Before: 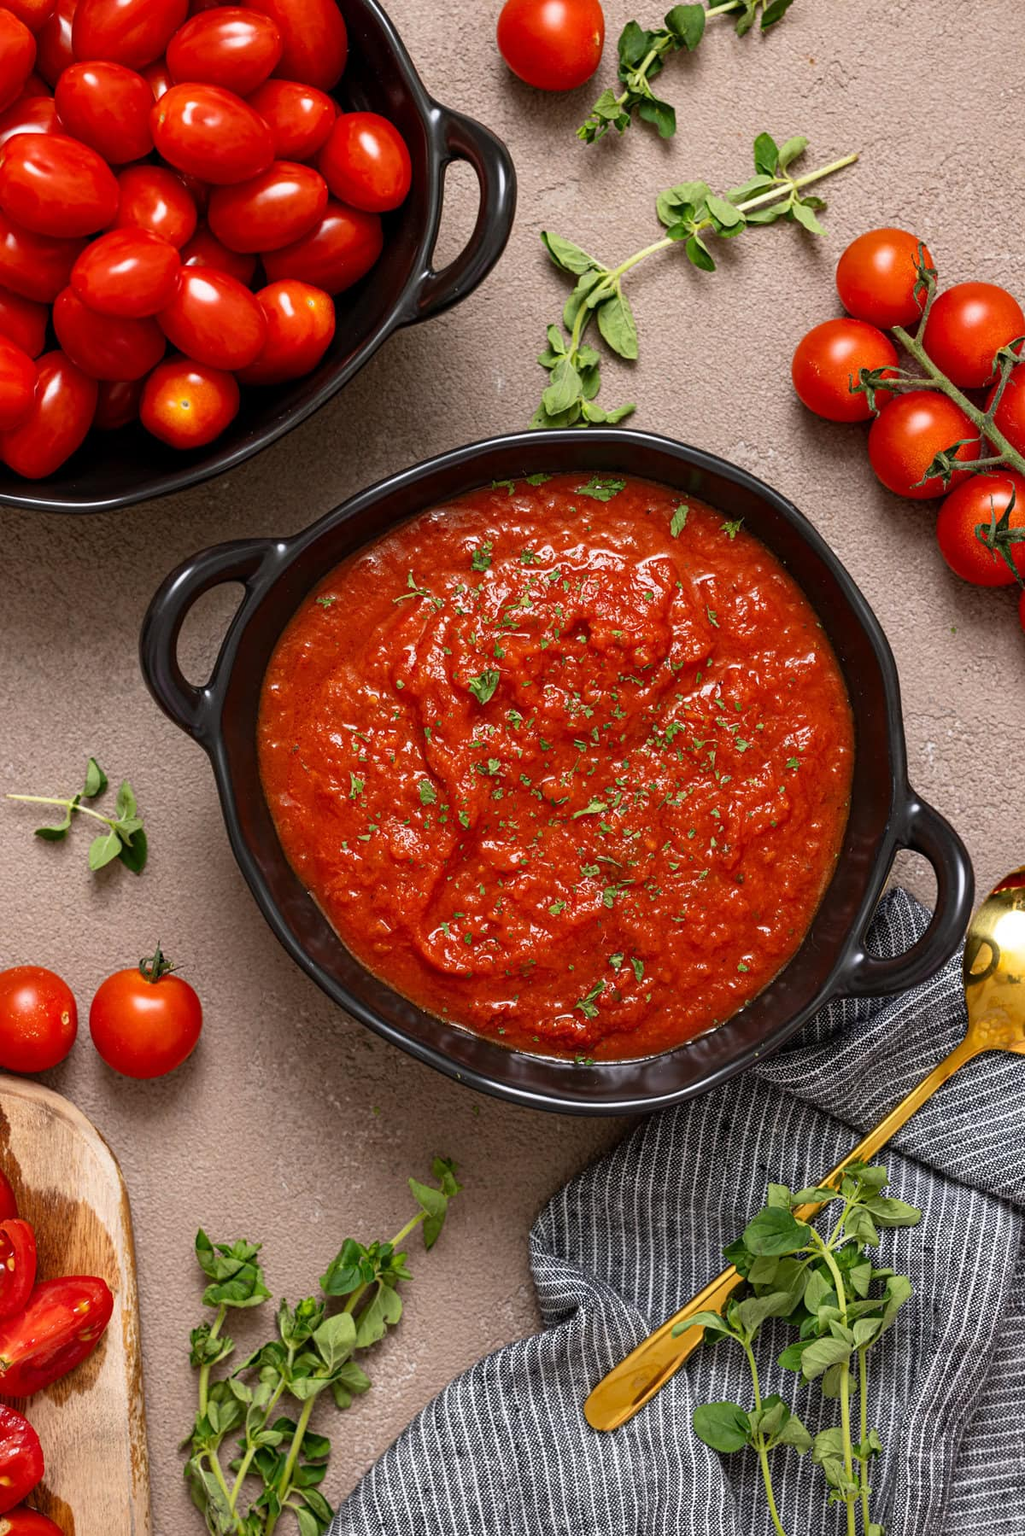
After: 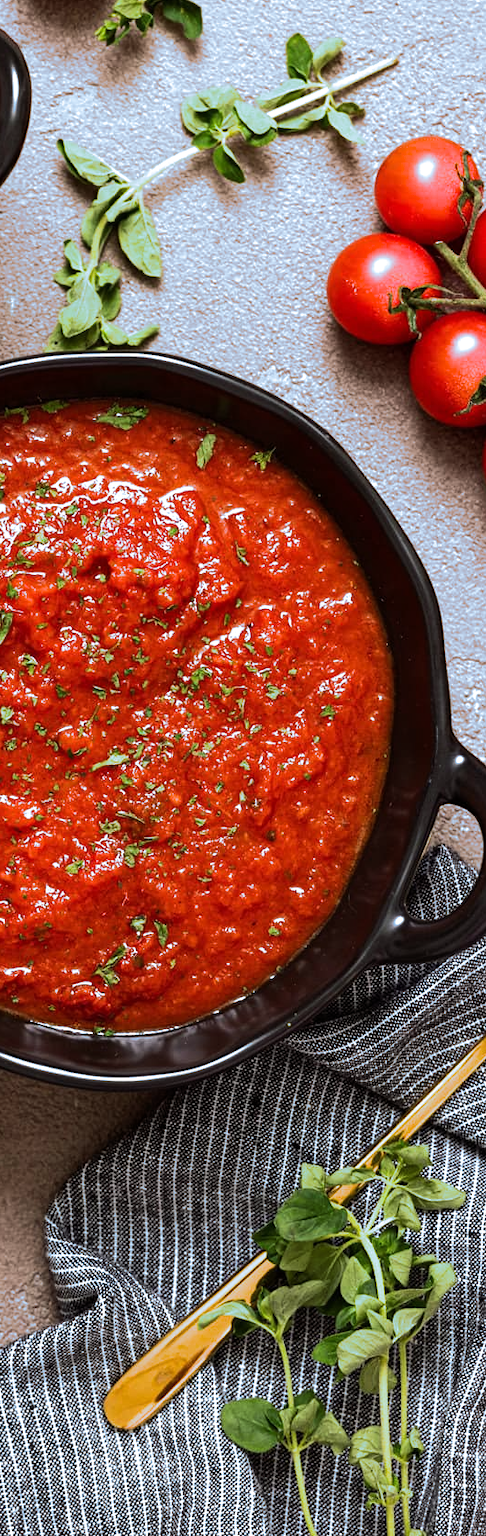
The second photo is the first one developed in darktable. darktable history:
crop: left 47.628%, top 6.643%, right 7.874%
tone equalizer: -8 EV -0.75 EV, -7 EV -0.7 EV, -6 EV -0.6 EV, -5 EV -0.4 EV, -3 EV 0.4 EV, -2 EV 0.6 EV, -1 EV 0.7 EV, +0 EV 0.75 EV, edges refinement/feathering 500, mask exposure compensation -1.57 EV, preserve details no
split-toning: shadows › hue 351.18°, shadows › saturation 0.86, highlights › hue 218.82°, highlights › saturation 0.73, balance -19.167
